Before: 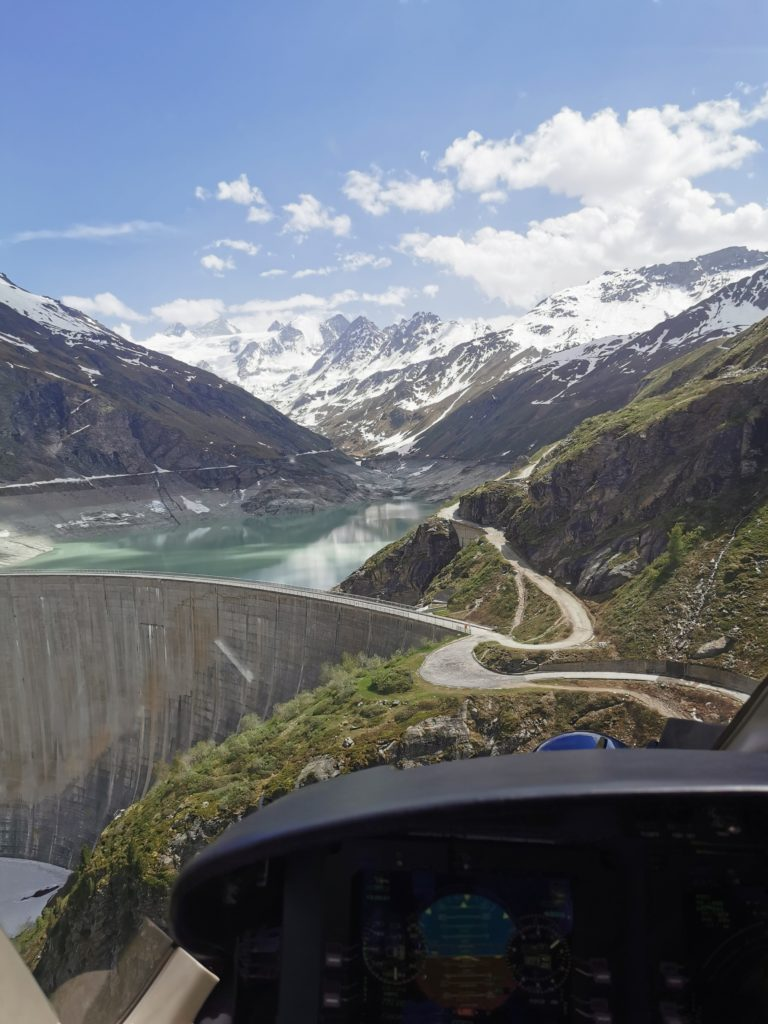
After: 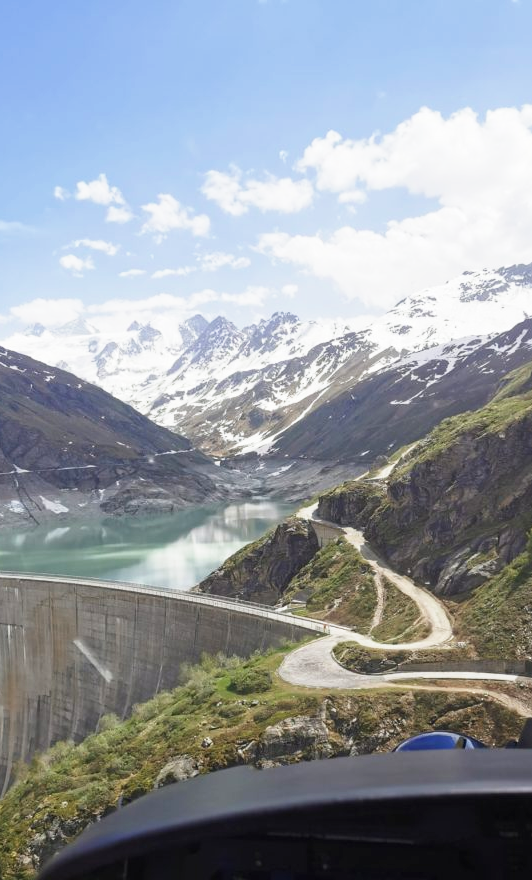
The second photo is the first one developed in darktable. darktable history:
crop: left 18.479%, right 12.2%, bottom 13.971%
base curve: curves: ch0 [(0, 0) (0.579, 0.807) (1, 1)], preserve colors none
